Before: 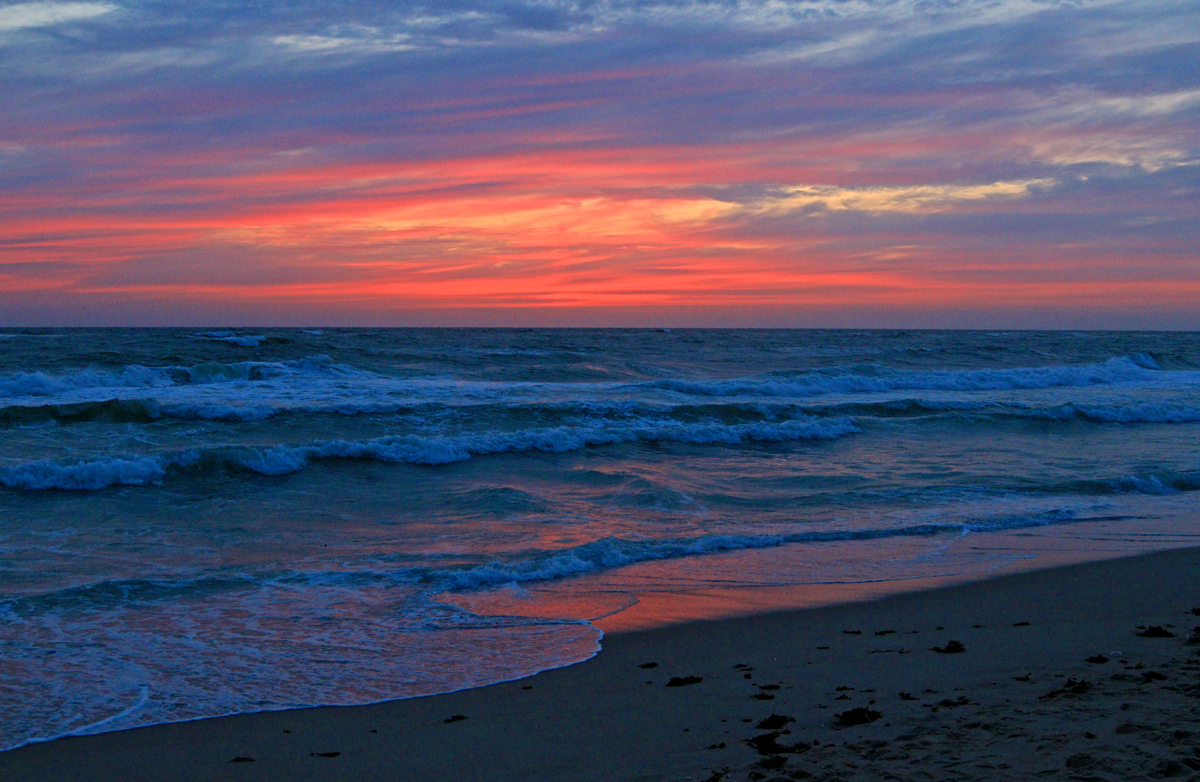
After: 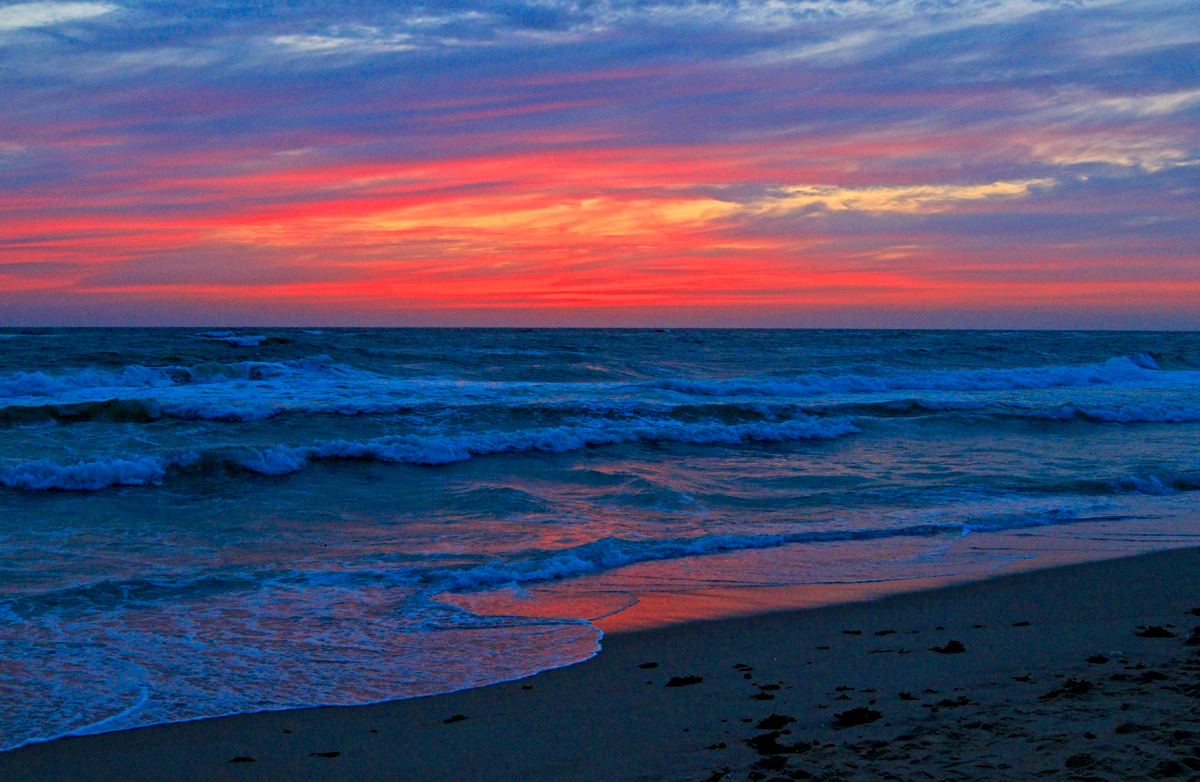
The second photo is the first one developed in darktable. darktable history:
color correction: saturation 1.32
local contrast: on, module defaults
